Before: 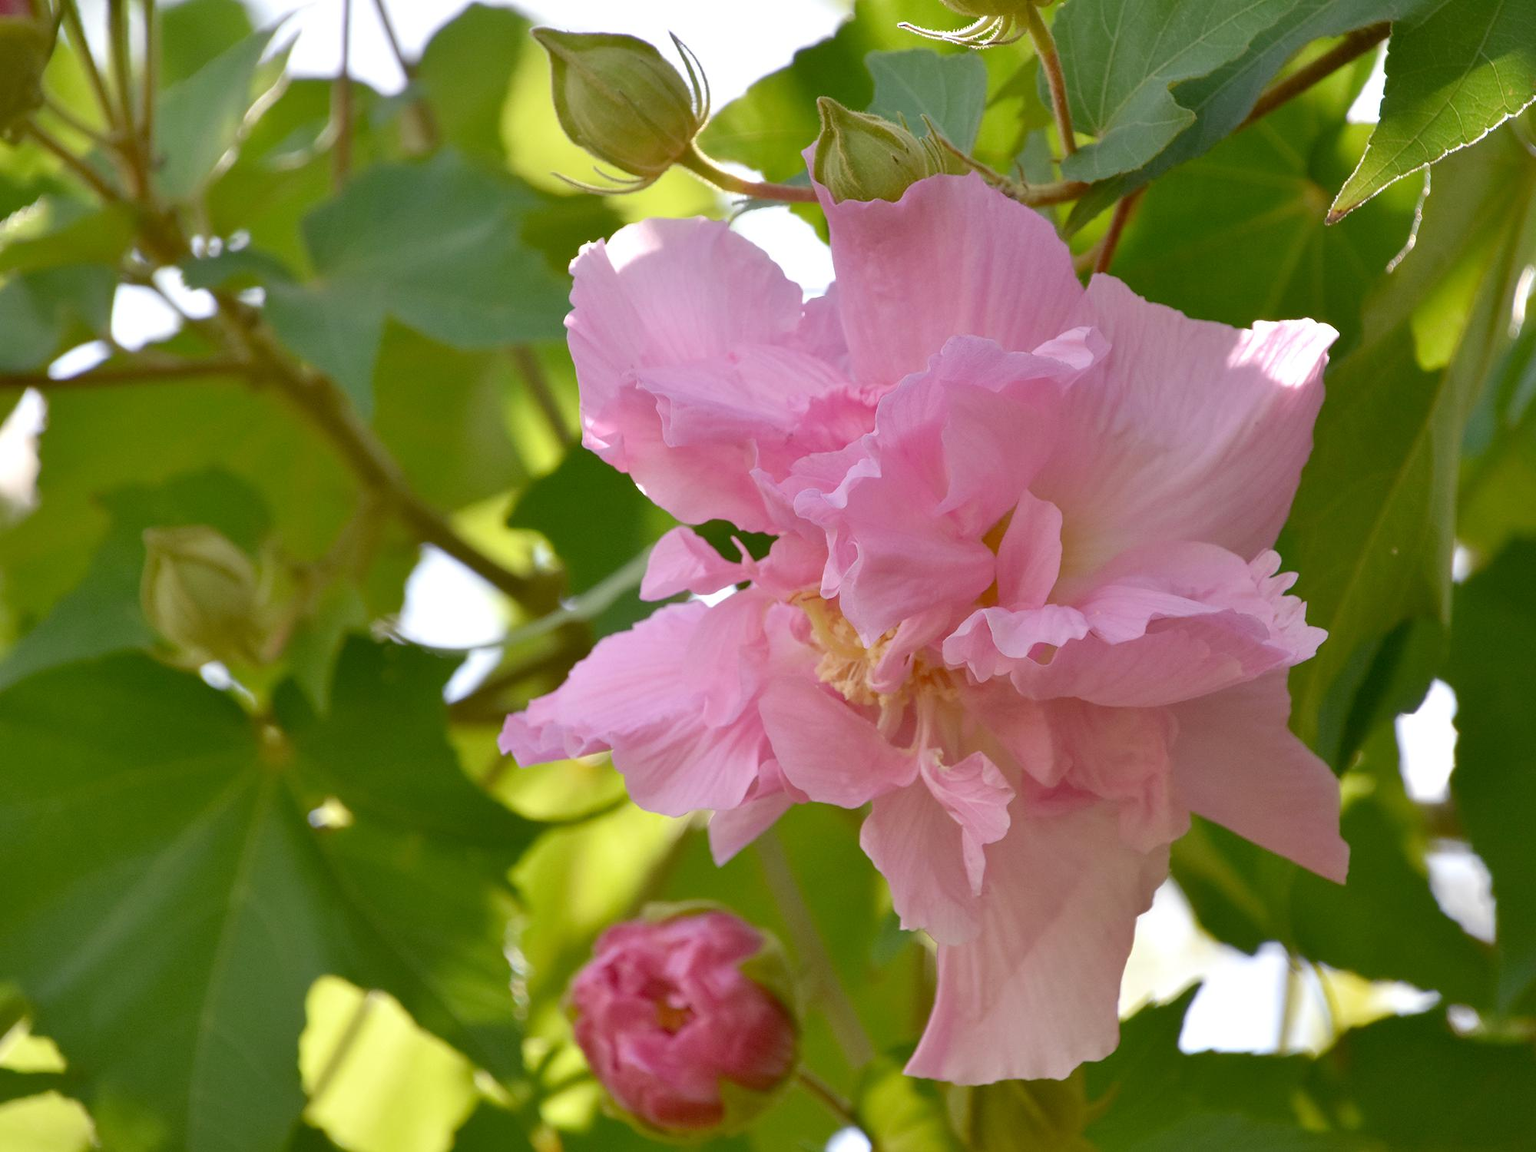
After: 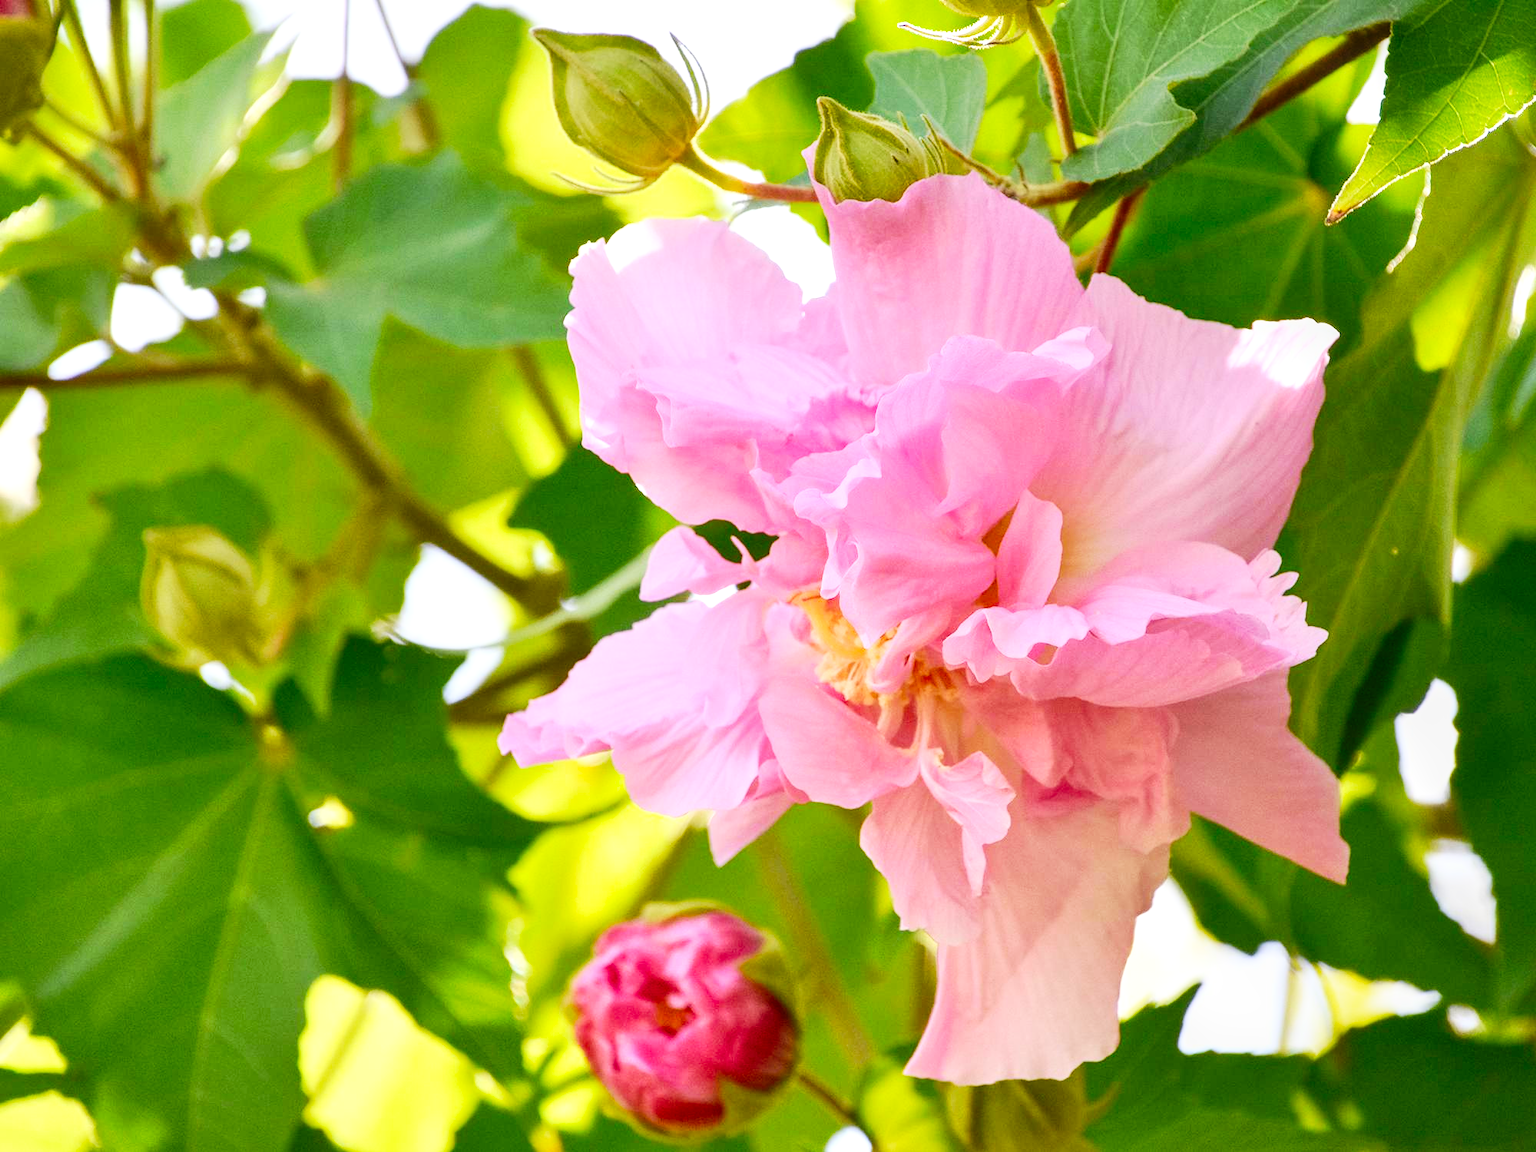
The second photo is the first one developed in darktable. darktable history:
contrast brightness saturation: contrast 0.203, brightness 0.17, saturation 0.216
base curve: curves: ch0 [(0, 0) (0.032, 0.025) (0.121, 0.166) (0.206, 0.329) (0.605, 0.79) (1, 1)], preserve colors none
local contrast: on, module defaults
